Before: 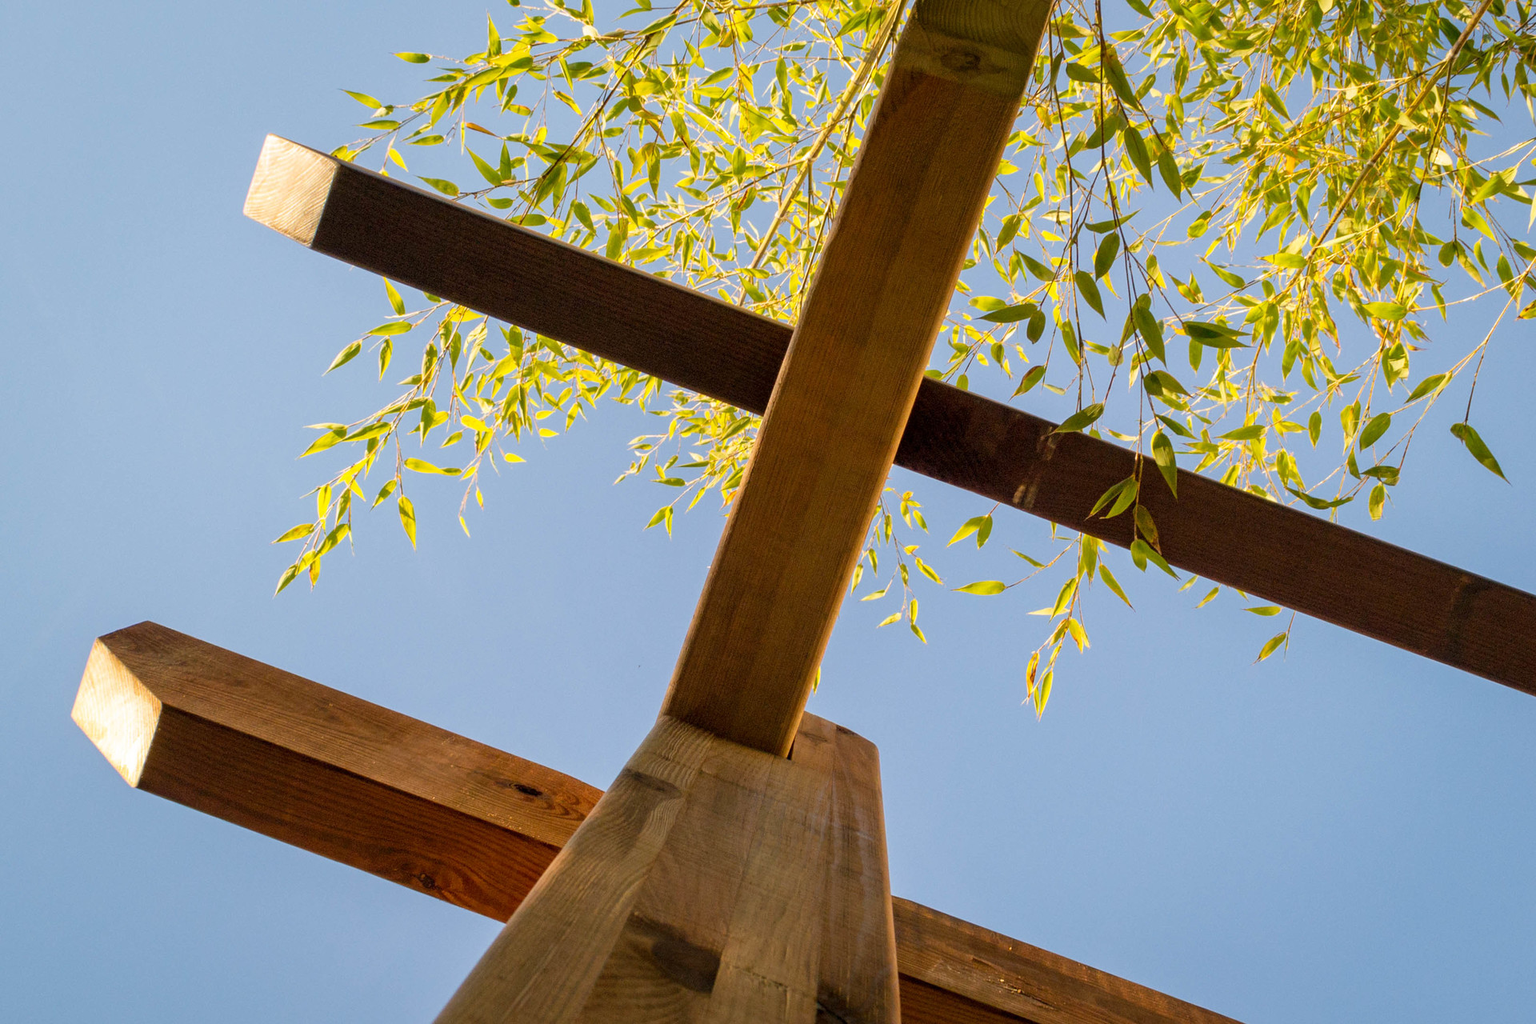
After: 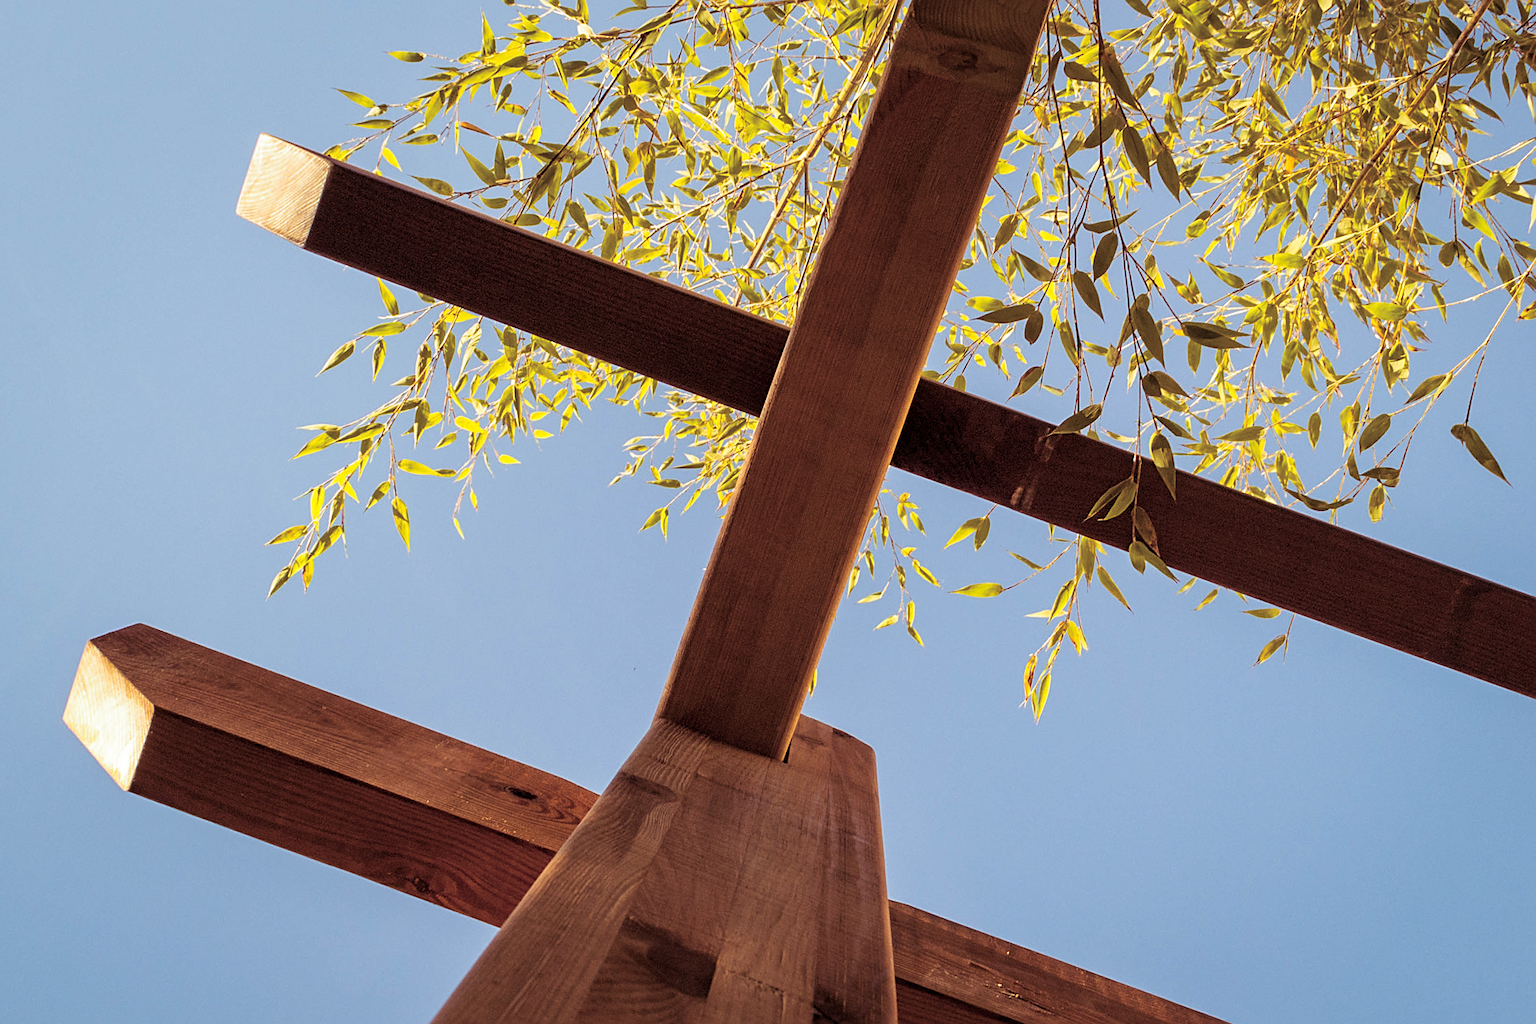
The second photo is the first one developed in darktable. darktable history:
crop and rotate: left 0.614%, top 0.179%, bottom 0.309%
tone equalizer: -8 EV -0.55 EV
split-toning: on, module defaults
sharpen: on, module defaults
